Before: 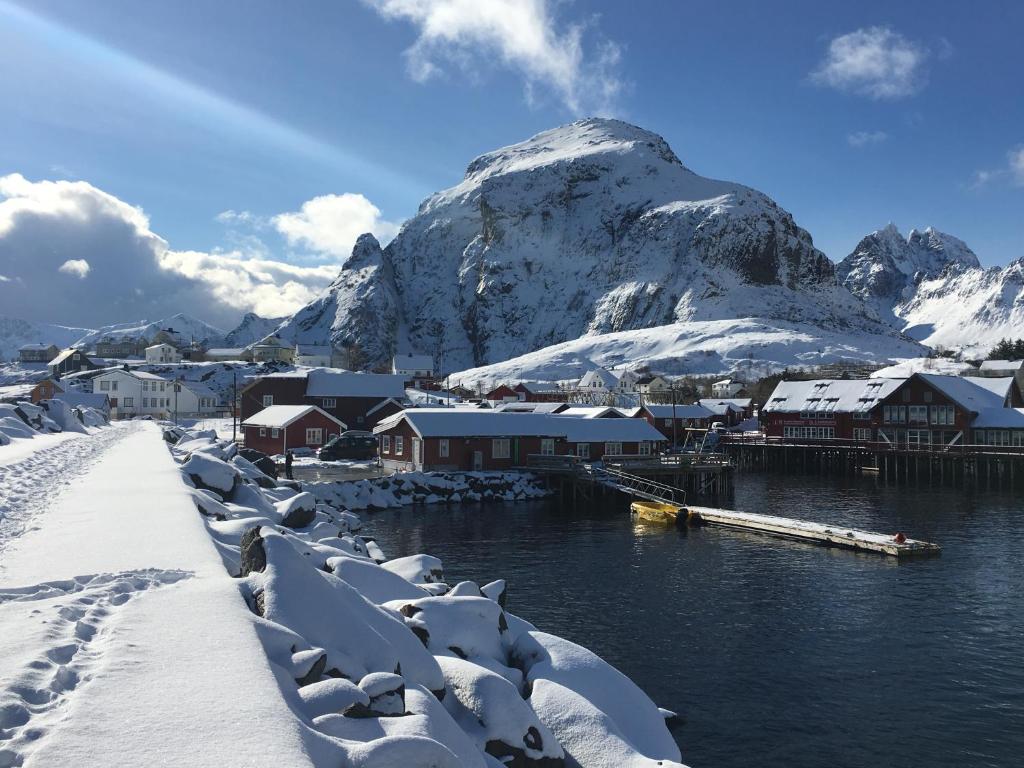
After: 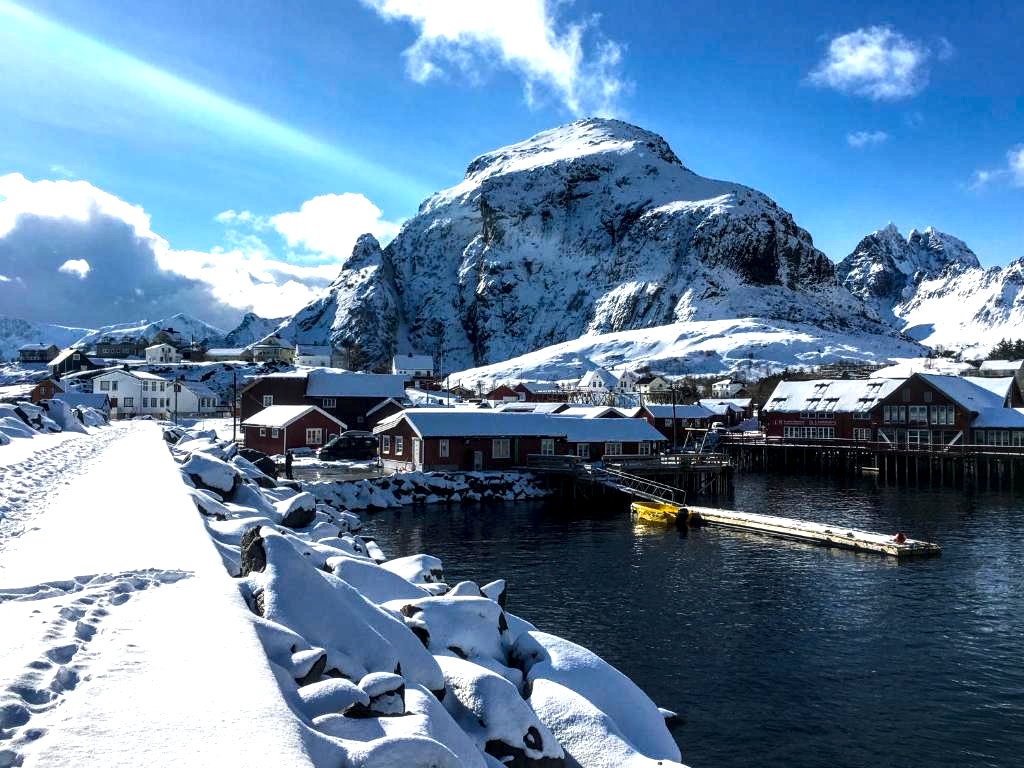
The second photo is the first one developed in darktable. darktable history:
tone equalizer: -8 EV -0.75 EV, -7 EV -0.7 EV, -6 EV -0.6 EV, -5 EV -0.4 EV, -3 EV 0.4 EV, -2 EV 0.6 EV, -1 EV 0.7 EV, +0 EV 0.75 EV, edges refinement/feathering 500, mask exposure compensation -1.57 EV, preserve details no
local contrast: detail 160%
color balance rgb: linear chroma grading › global chroma 15%, perceptual saturation grading › global saturation 30%
